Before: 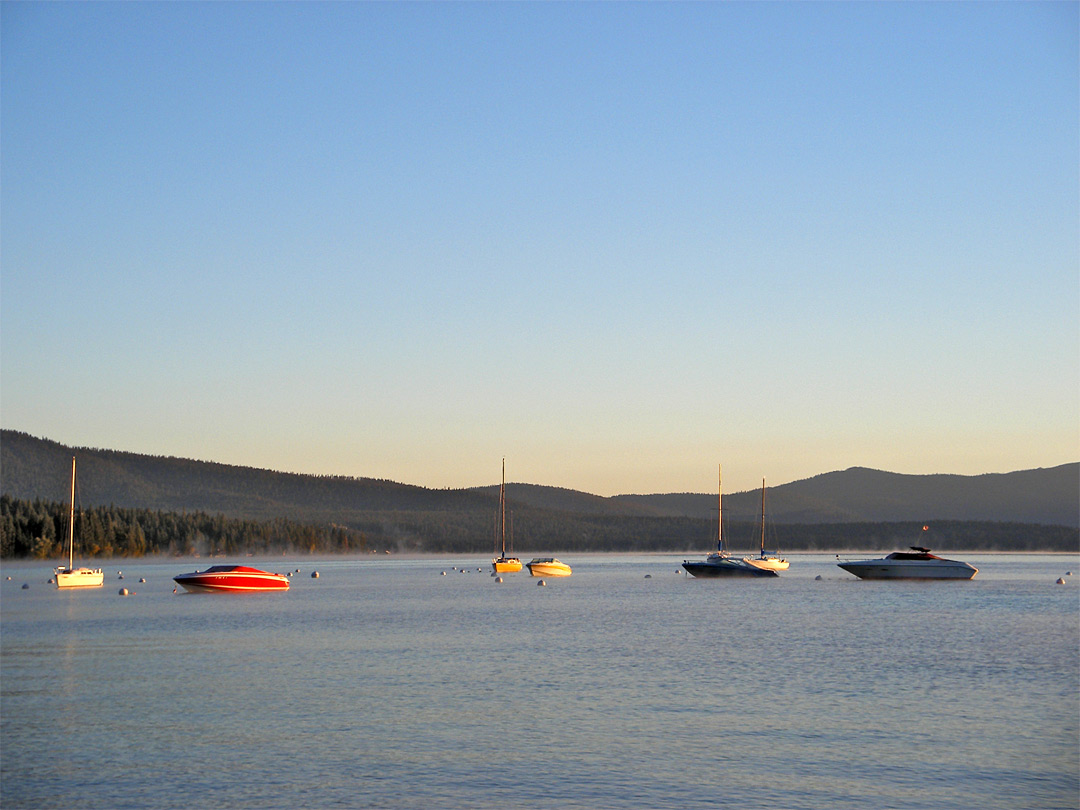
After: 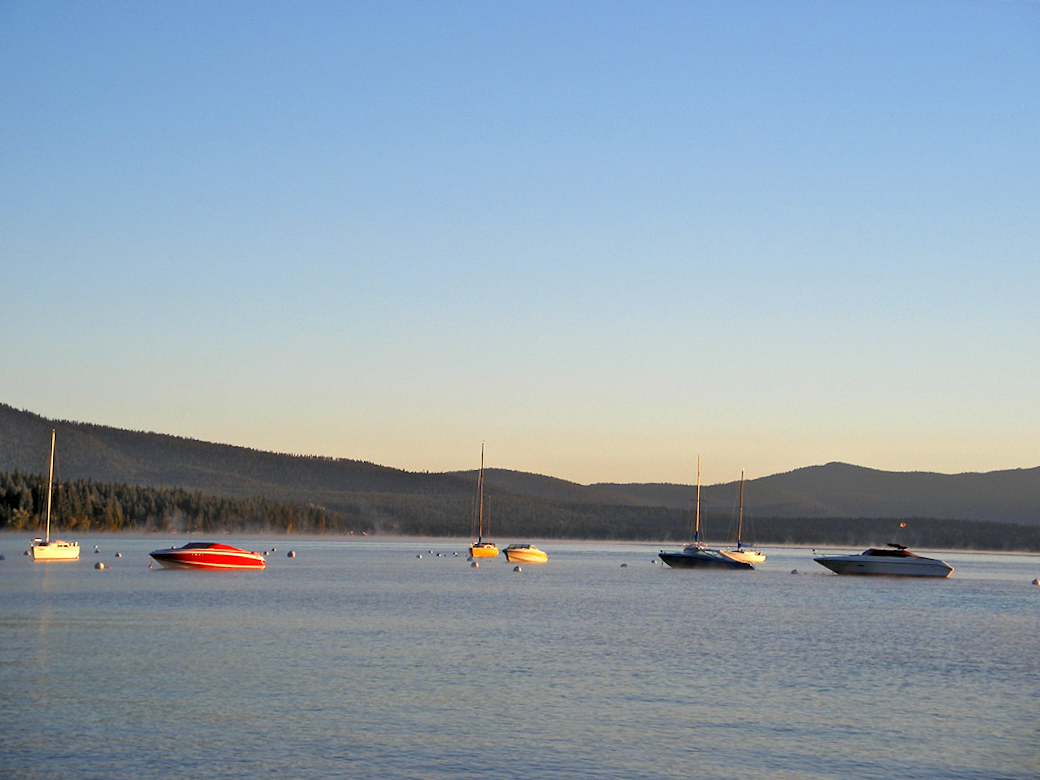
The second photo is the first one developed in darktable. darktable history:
crop and rotate: angle -1.64°
